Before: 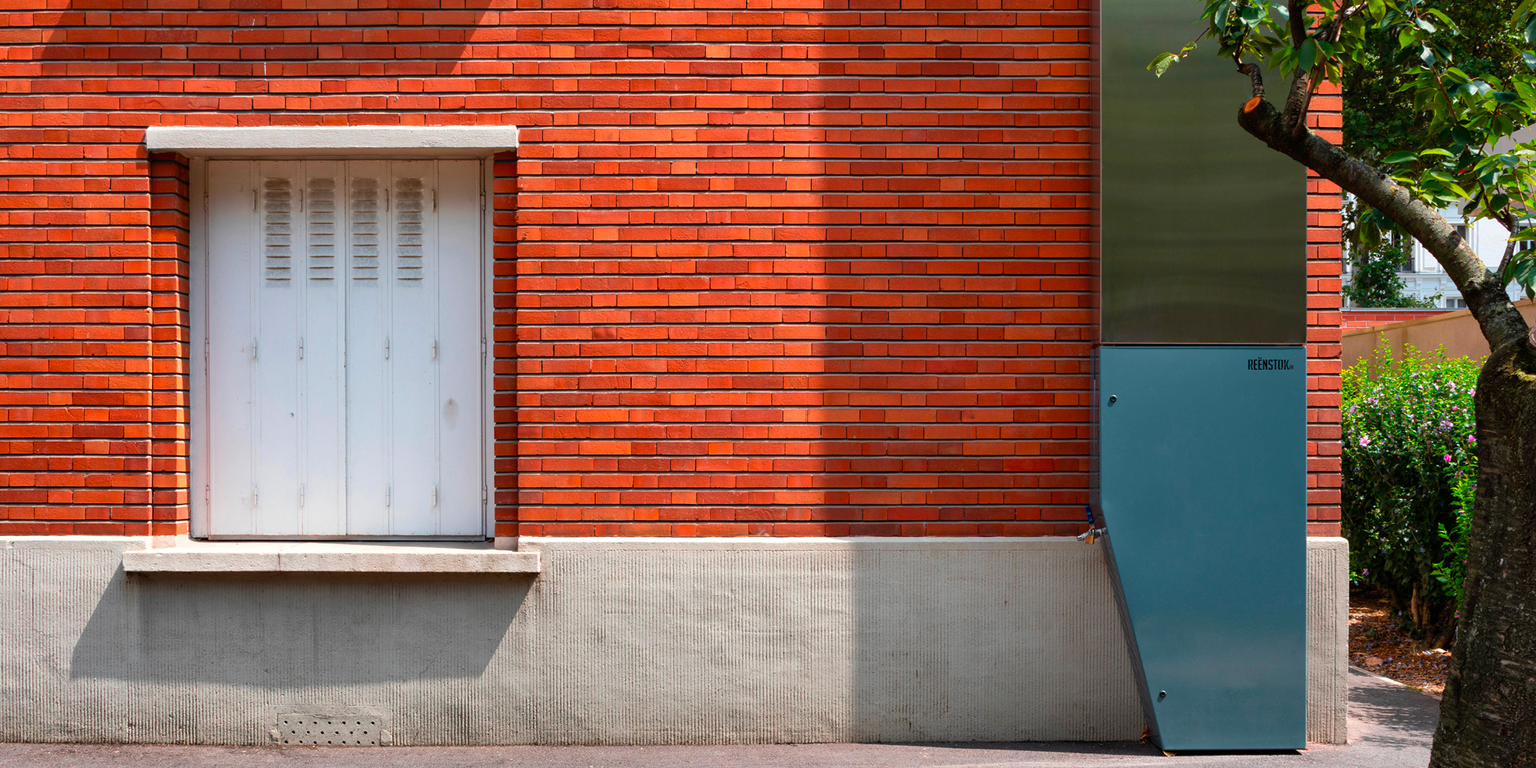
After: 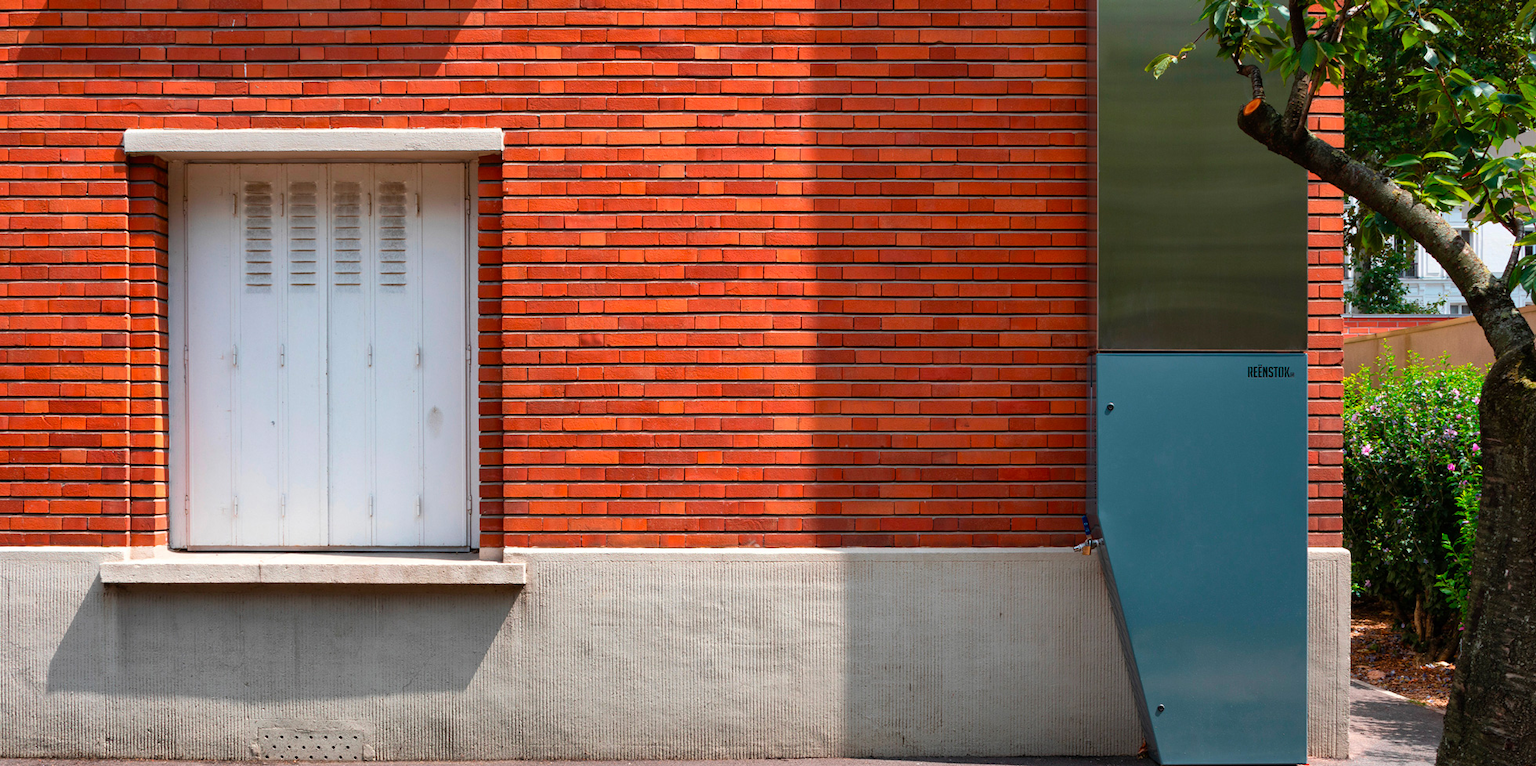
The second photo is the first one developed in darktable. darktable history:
crop: left 1.631%, right 0.286%, bottom 2.016%
